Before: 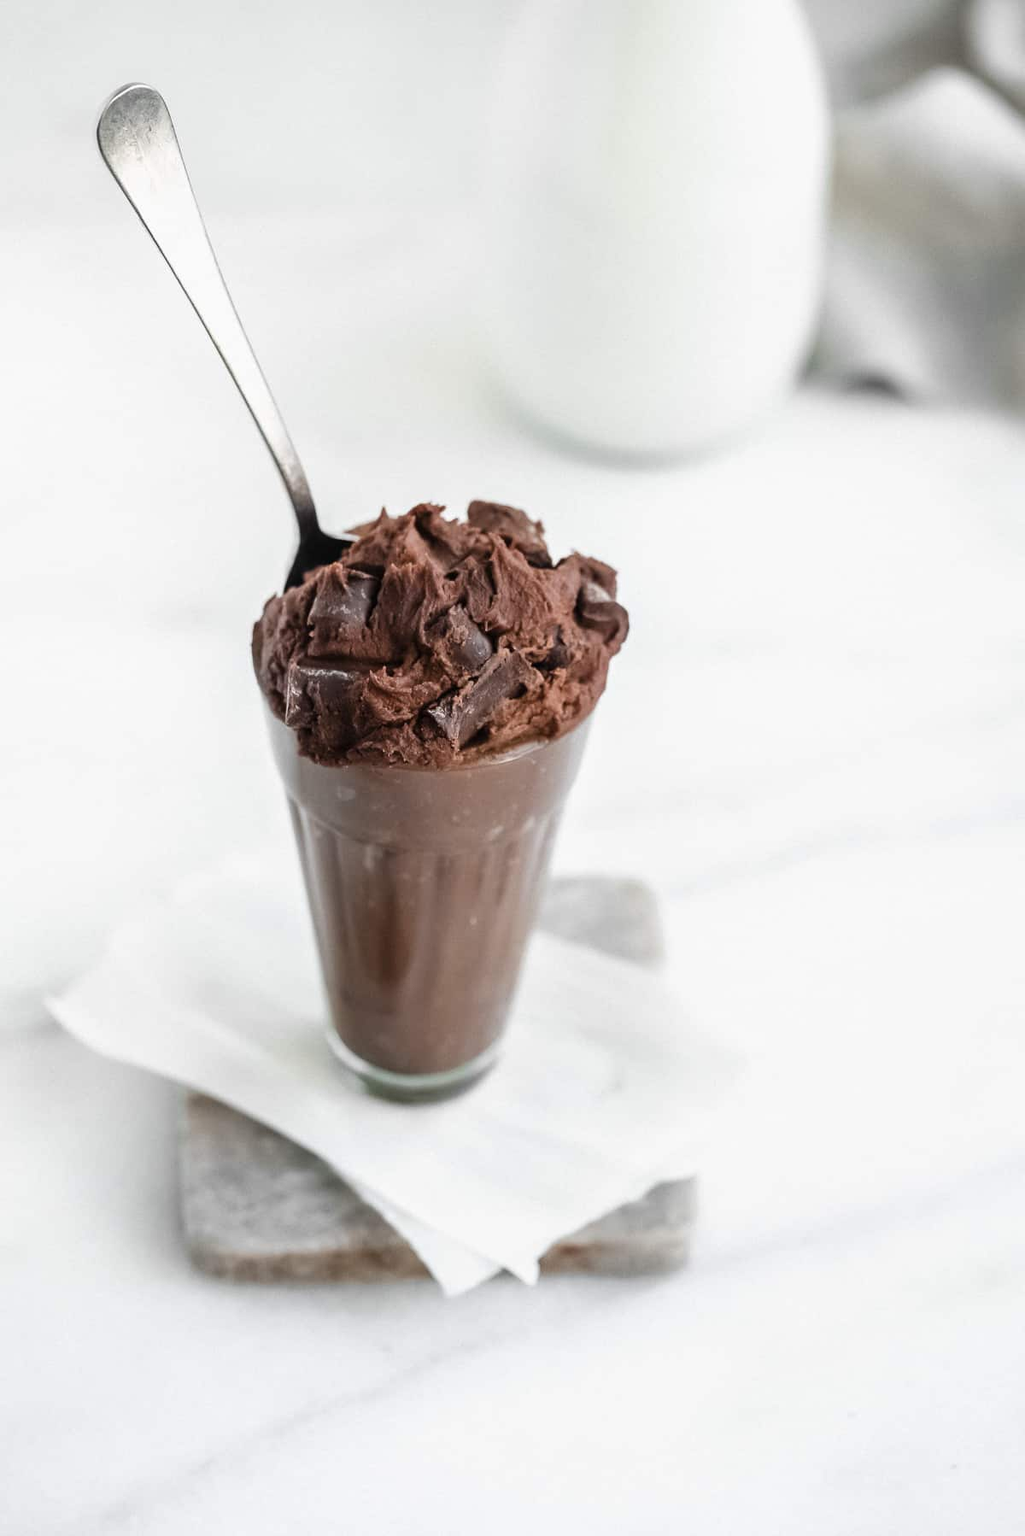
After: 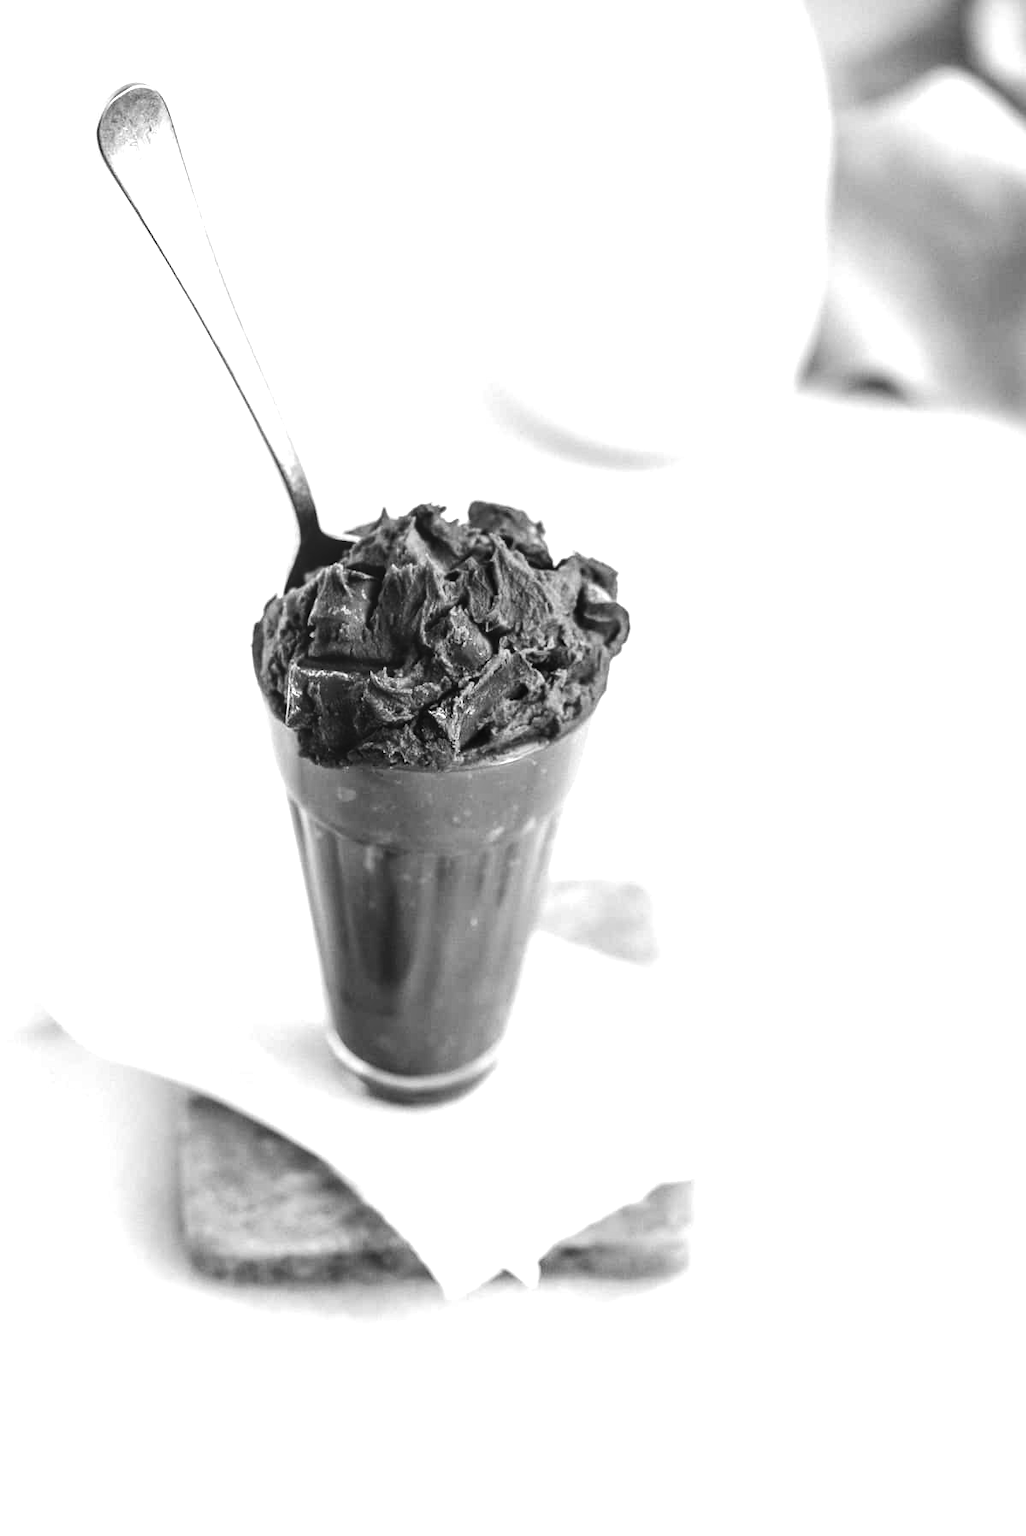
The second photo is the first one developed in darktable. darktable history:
color balance rgb: linear chroma grading › global chroma 0.993%, perceptual saturation grading › global saturation 30.559%, global vibrance 44.457%
local contrast: on, module defaults
color calibration: output gray [0.28, 0.41, 0.31, 0], gray › normalize channels true, illuminant same as pipeline (D50), adaptation XYZ, x 0.345, y 0.358, temperature 5015.03 K, gamut compression 0.015
crop: bottom 0.071%
tone equalizer: -8 EV -0.741 EV, -7 EV -0.74 EV, -6 EV -0.614 EV, -5 EV -0.42 EV, -3 EV 0.395 EV, -2 EV 0.6 EV, -1 EV 0.699 EV, +0 EV 0.761 EV, edges refinement/feathering 500, mask exposure compensation -1.57 EV, preserve details no
